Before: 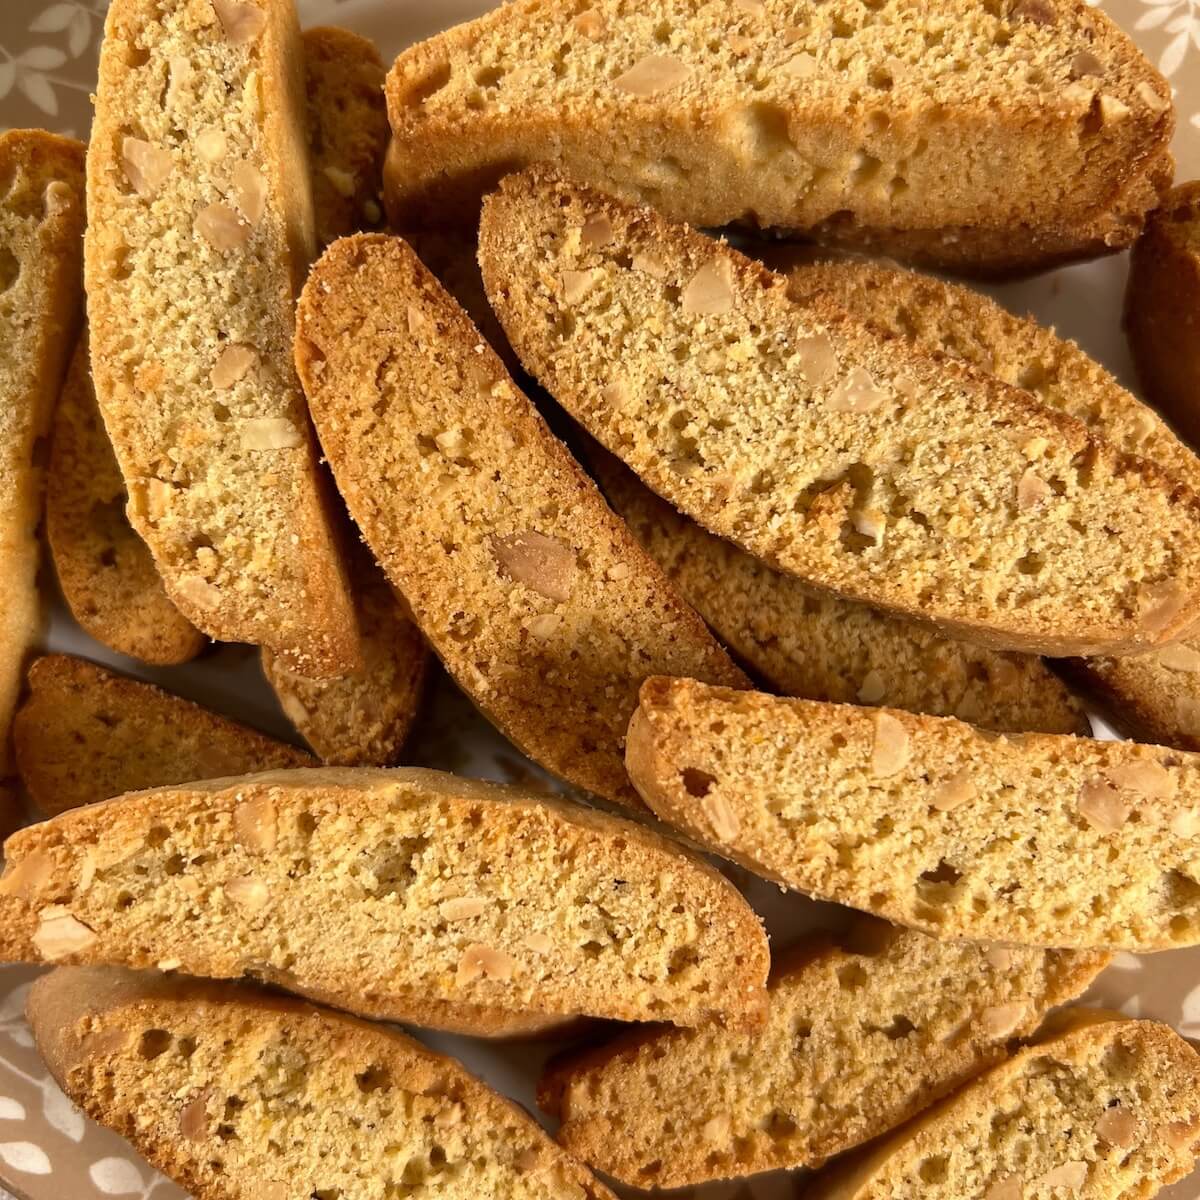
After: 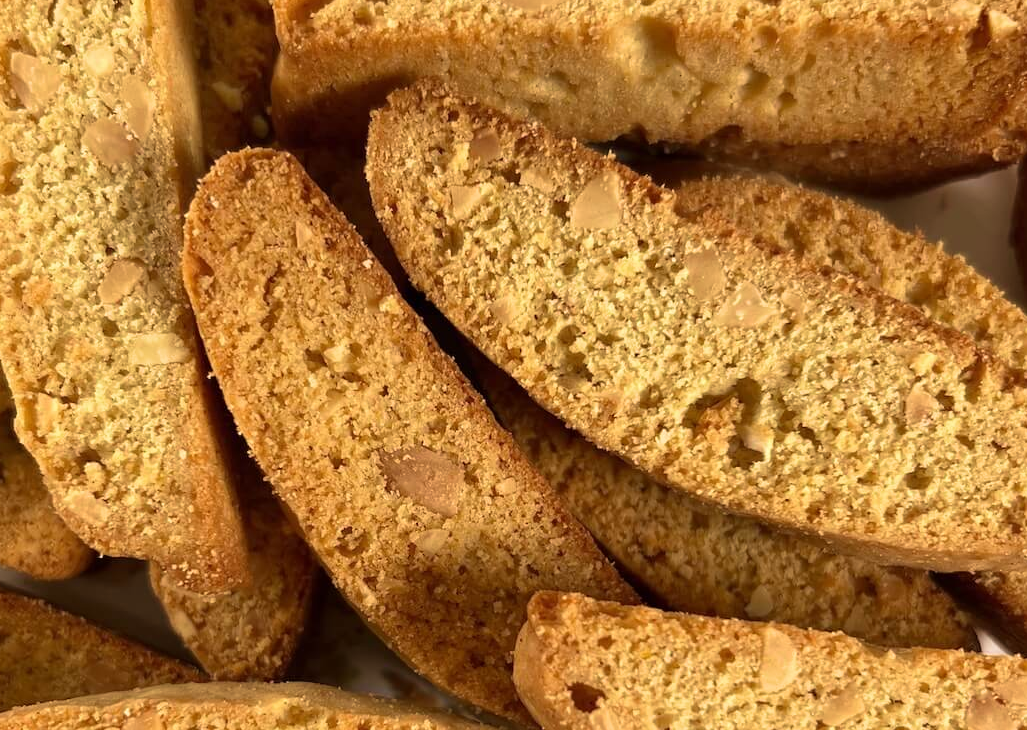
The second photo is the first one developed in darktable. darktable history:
crop and rotate: left 9.413%, top 7.146%, right 4.952%, bottom 31.98%
velvia: strength 44.91%
